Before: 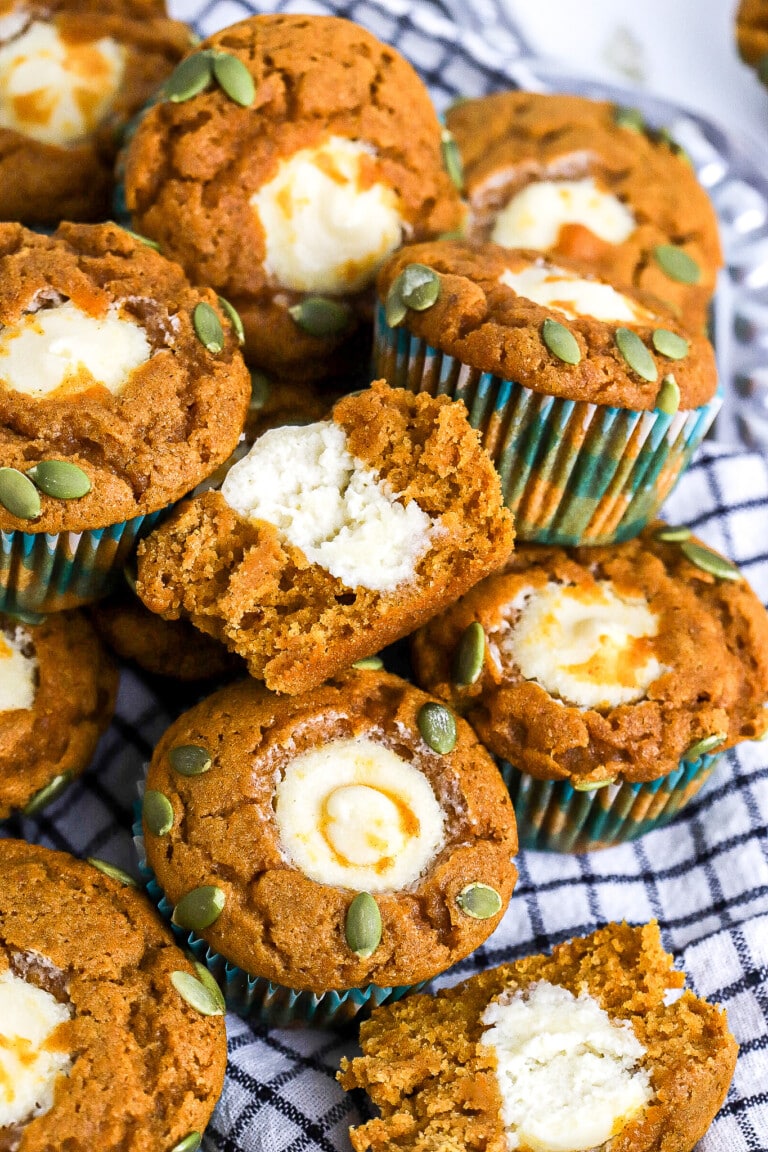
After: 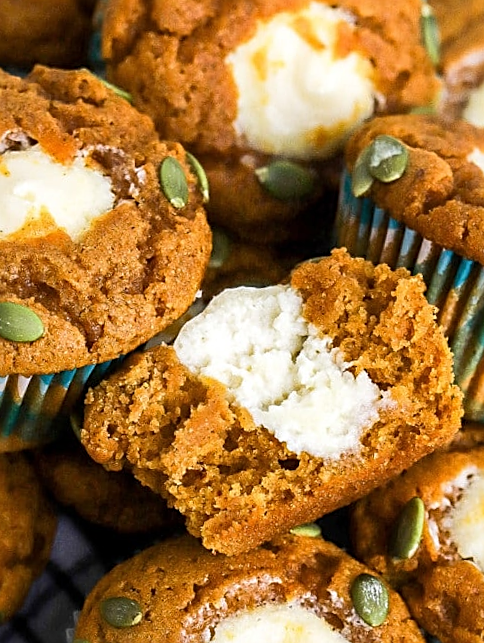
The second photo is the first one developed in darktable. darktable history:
sharpen: on, module defaults
crop and rotate: angle -4.59°, left 2.265%, top 6.996%, right 27.33%, bottom 30.623%
